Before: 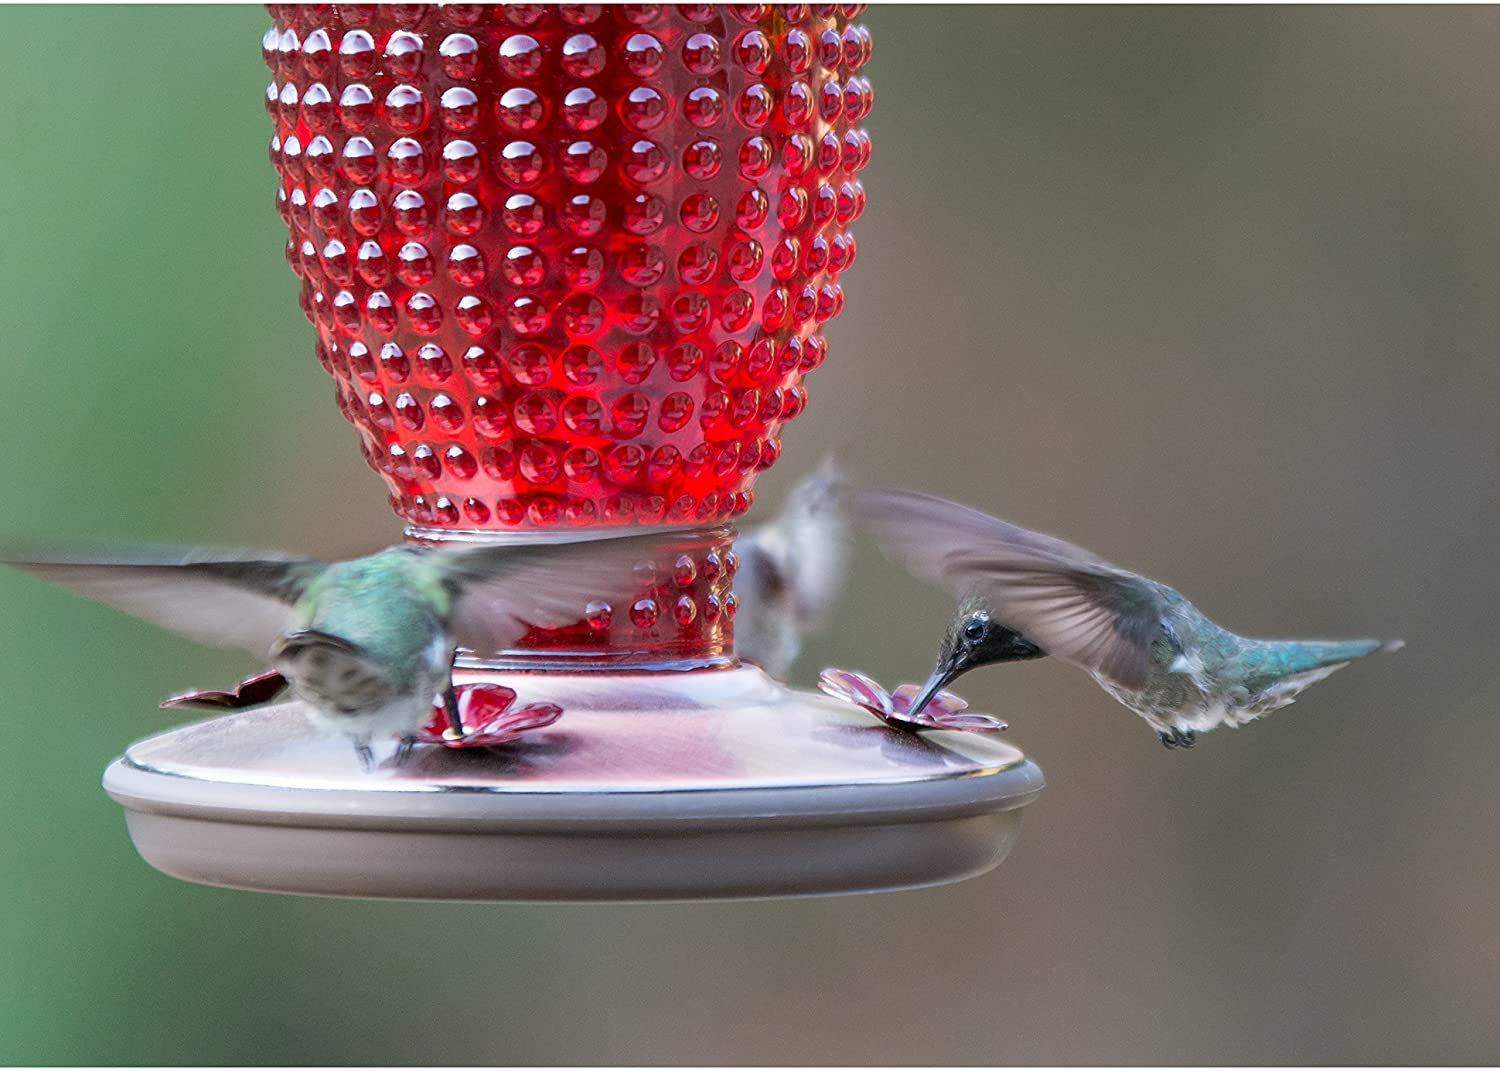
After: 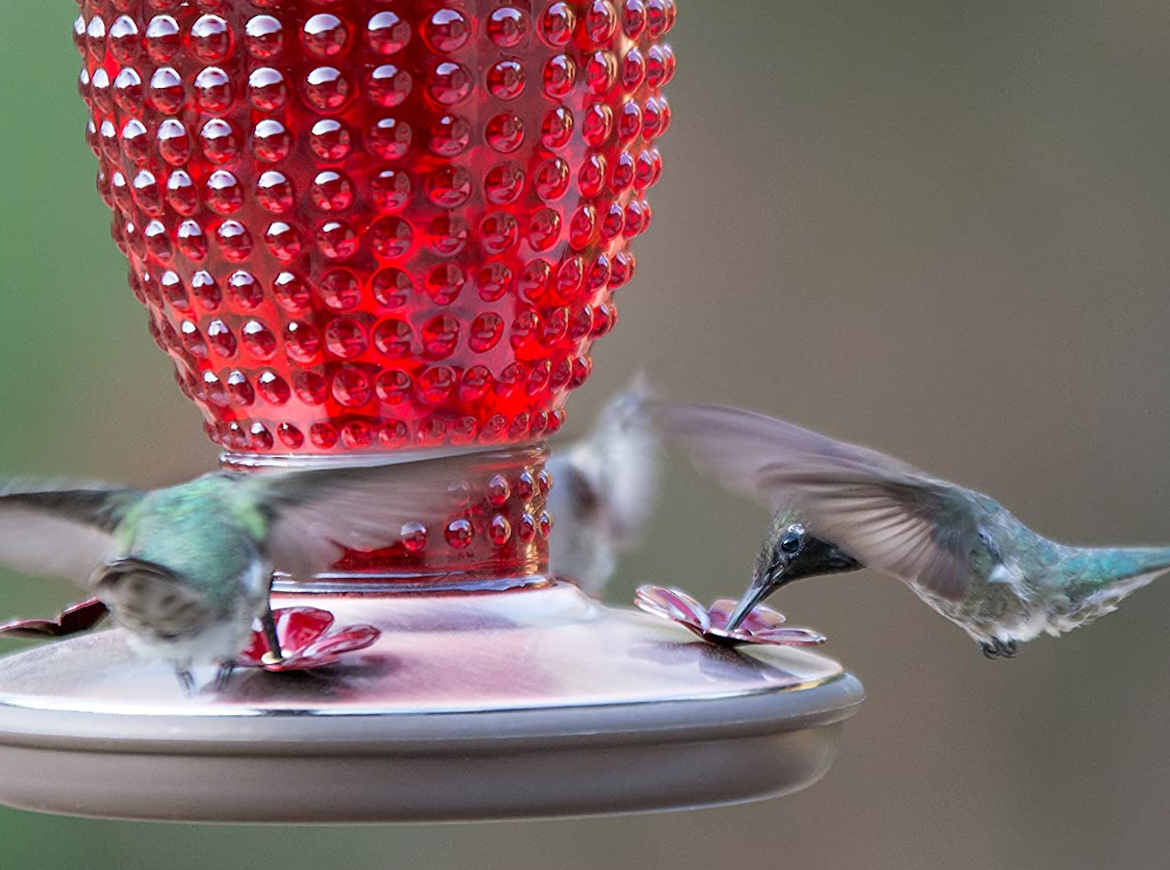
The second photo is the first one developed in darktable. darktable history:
rotate and perspective: rotation -1.32°, lens shift (horizontal) -0.031, crop left 0.015, crop right 0.985, crop top 0.047, crop bottom 0.982
crop: left 11.225%, top 5.381%, right 9.565%, bottom 10.314%
